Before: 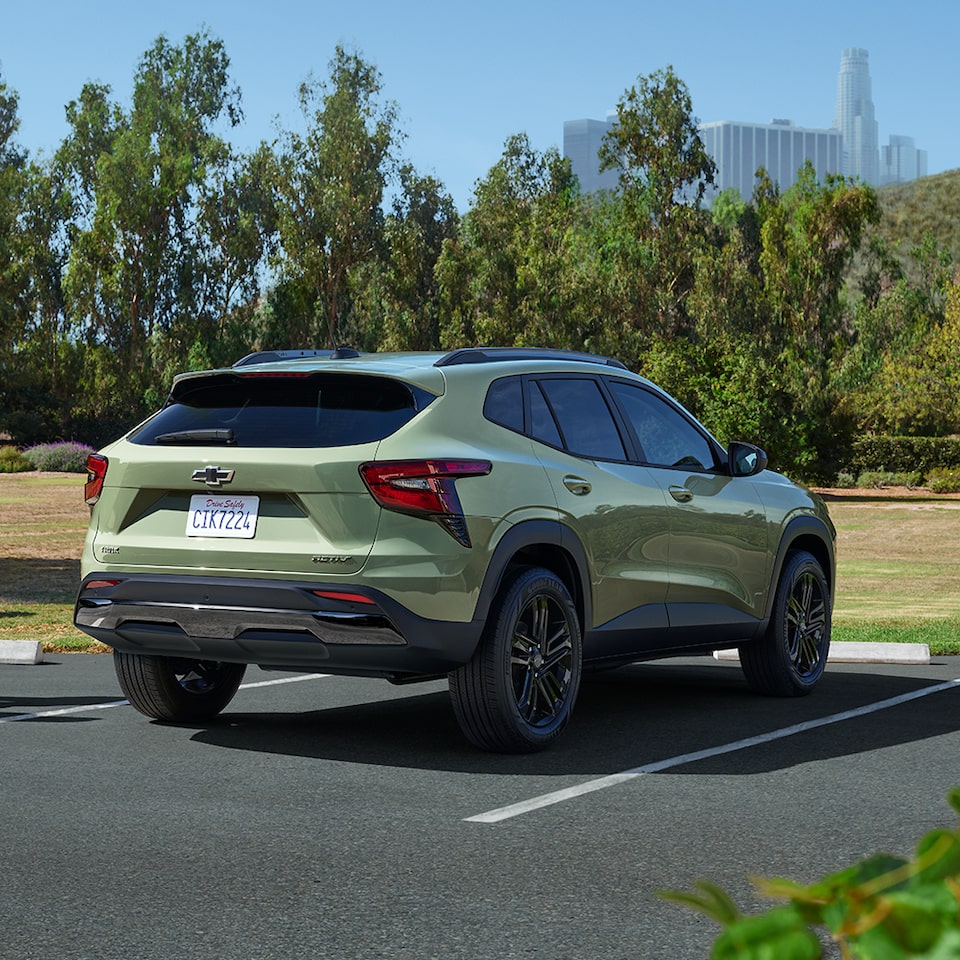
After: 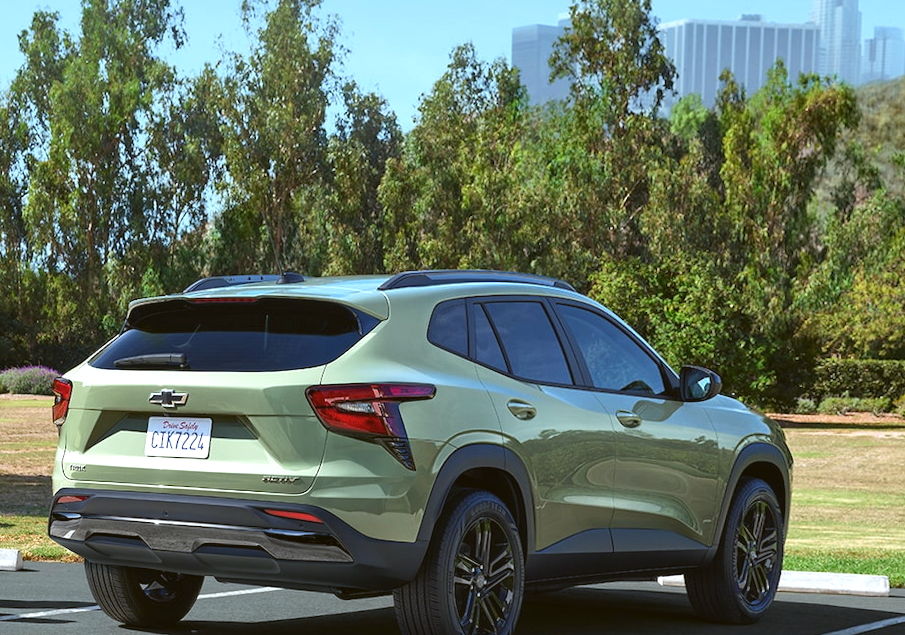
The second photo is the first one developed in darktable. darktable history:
rotate and perspective: rotation 0.062°, lens shift (vertical) 0.115, lens shift (horizontal) -0.133, crop left 0.047, crop right 0.94, crop top 0.061, crop bottom 0.94
base curve: curves: ch0 [(0, 0) (0.472, 0.455) (1, 1)], preserve colors none
white balance: red 1.004, blue 1.024
color balance: lift [1.004, 1.002, 1.002, 0.998], gamma [1, 1.007, 1.002, 0.993], gain [1, 0.977, 1.013, 1.023], contrast -3.64%
exposure: exposure 0.64 EV, compensate highlight preservation false
crop and rotate: top 8.293%, bottom 20.996%
